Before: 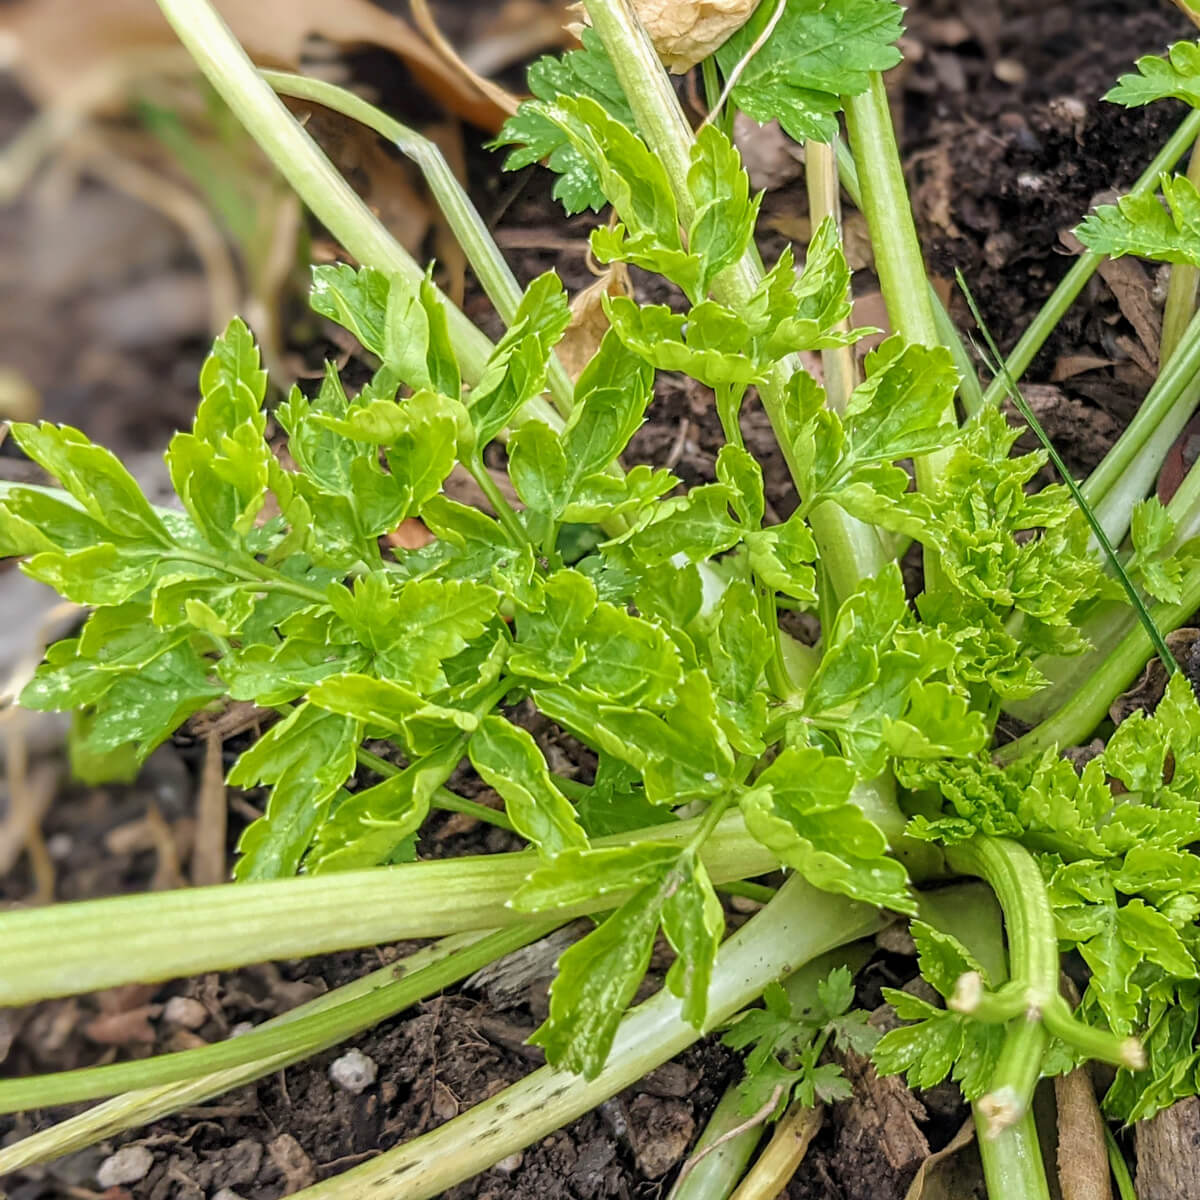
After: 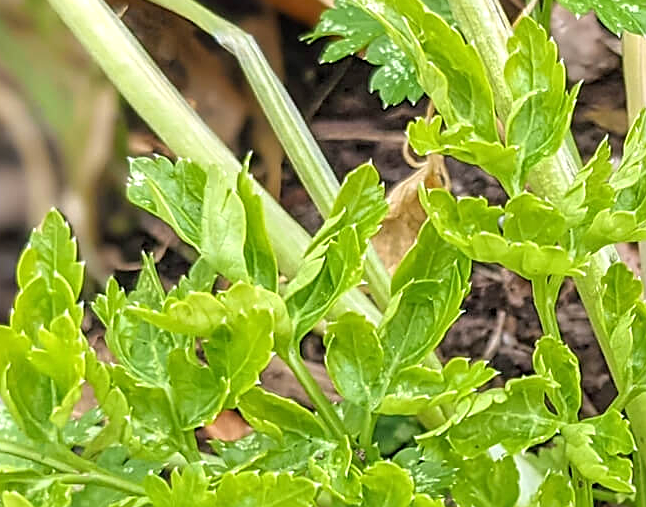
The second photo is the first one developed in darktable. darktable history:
sharpen: on, module defaults
exposure: exposure 0.2 EV, compensate highlight preservation false
crop: left 15.306%, top 9.065%, right 30.789%, bottom 48.638%
